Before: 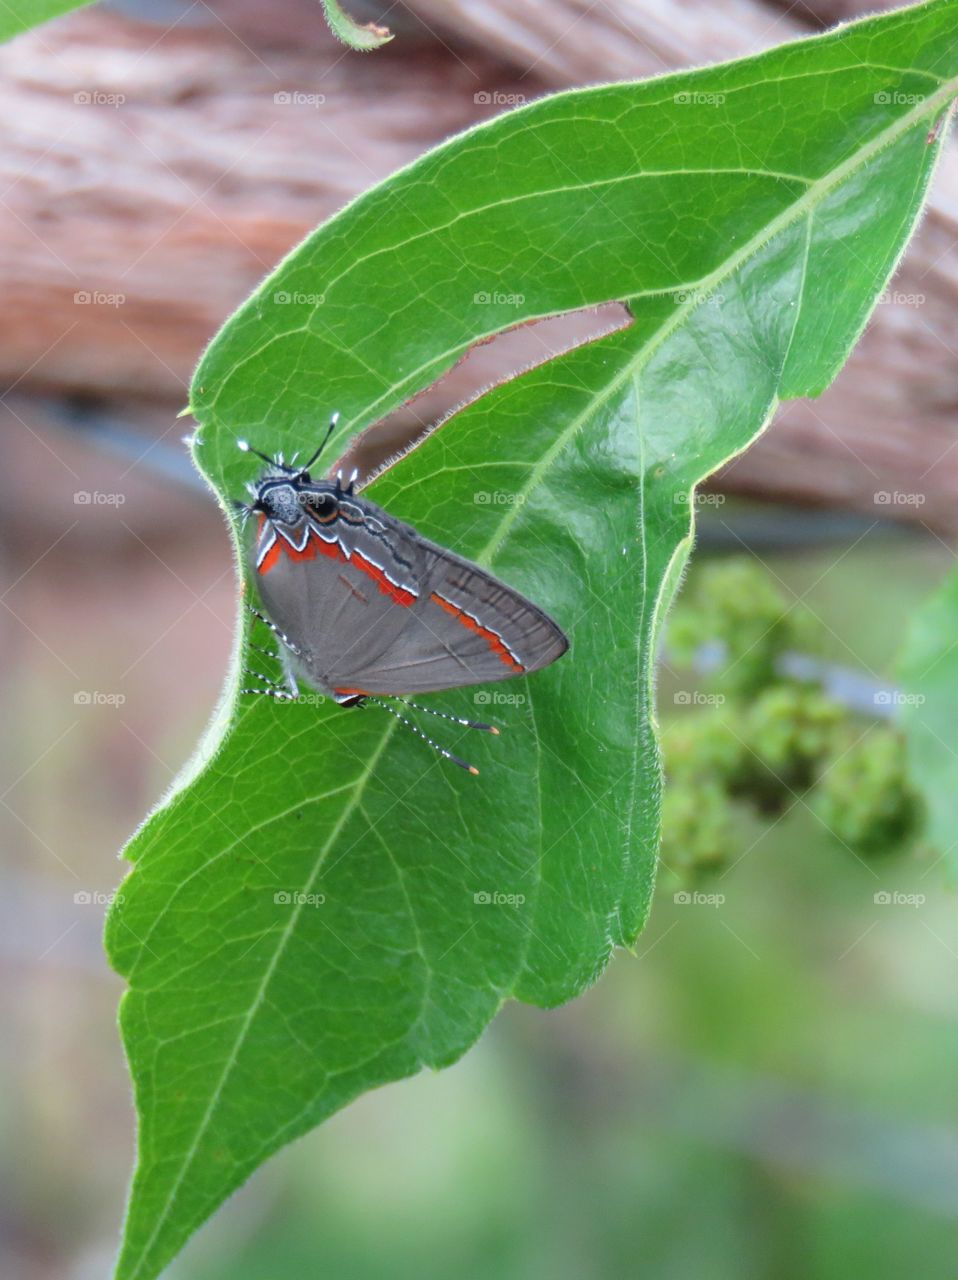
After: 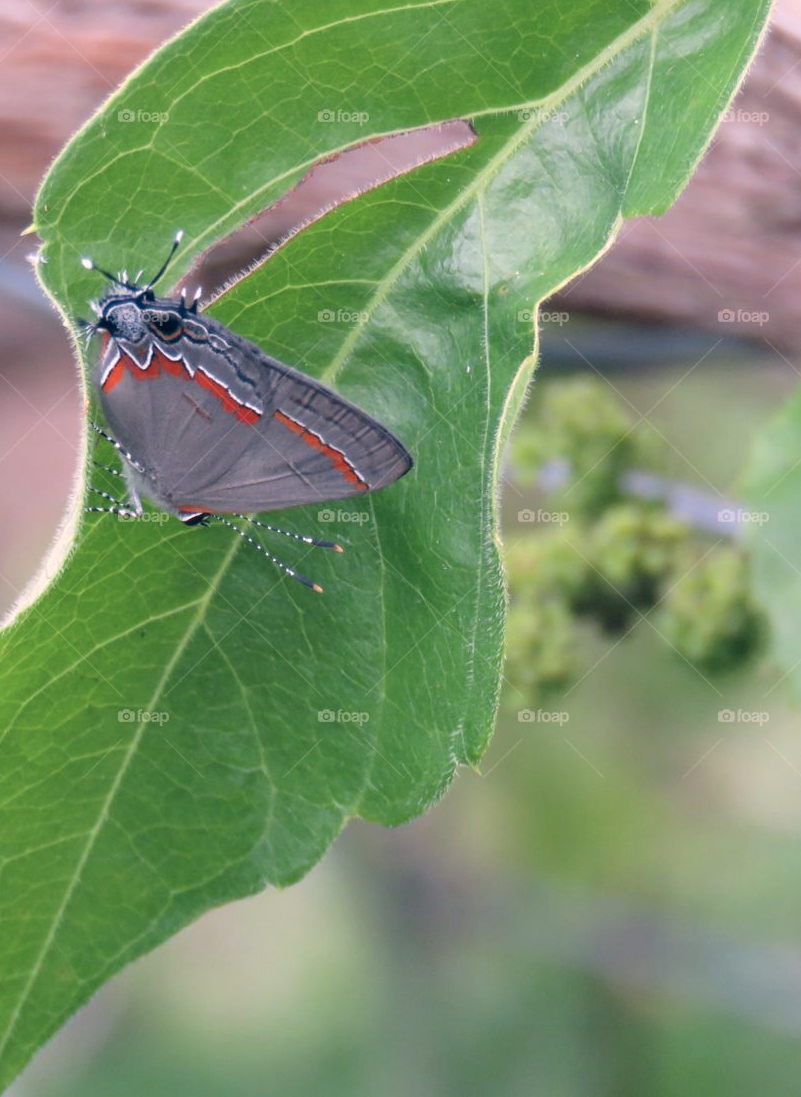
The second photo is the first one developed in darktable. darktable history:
exposure: compensate highlight preservation false
color correction: highlights a* 14.46, highlights b* 5.85, shadows a* -5.53, shadows b* -15.24, saturation 0.85
crop: left 16.315%, top 14.246%
